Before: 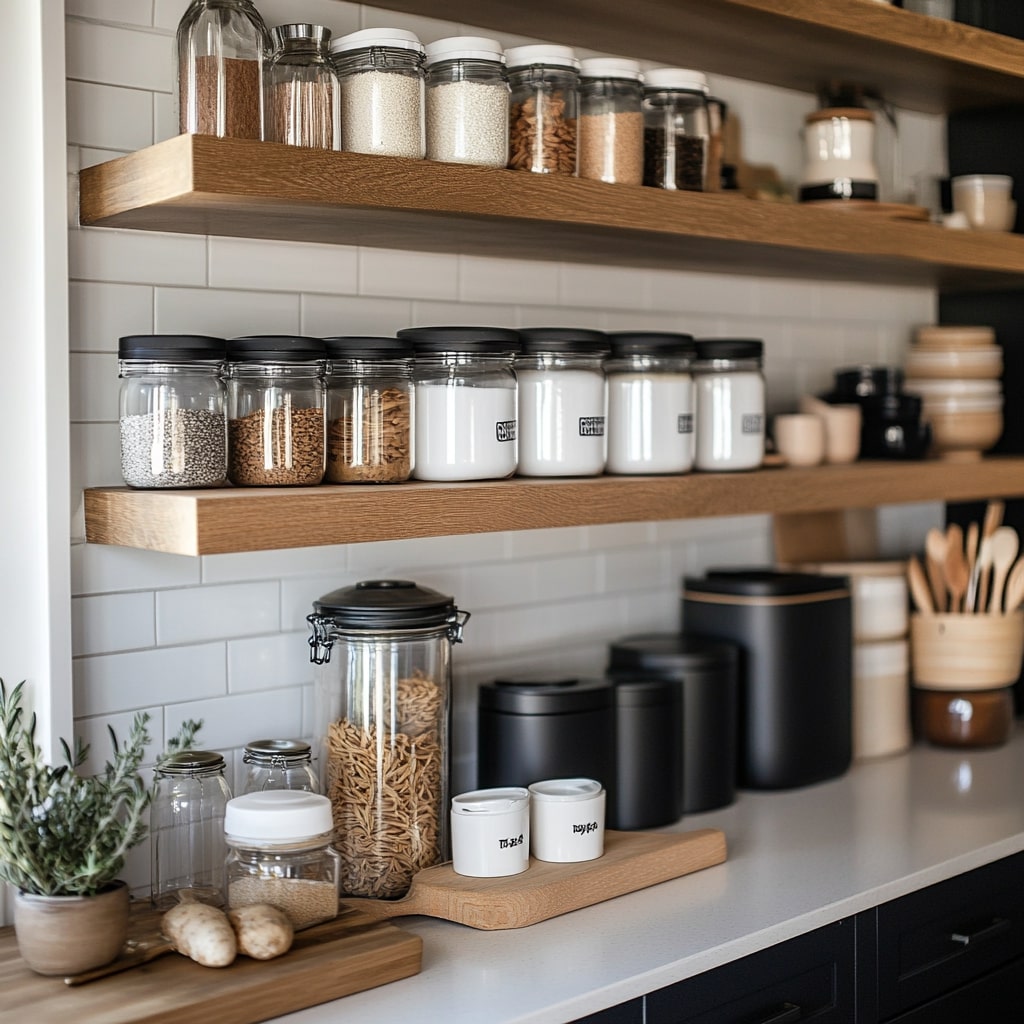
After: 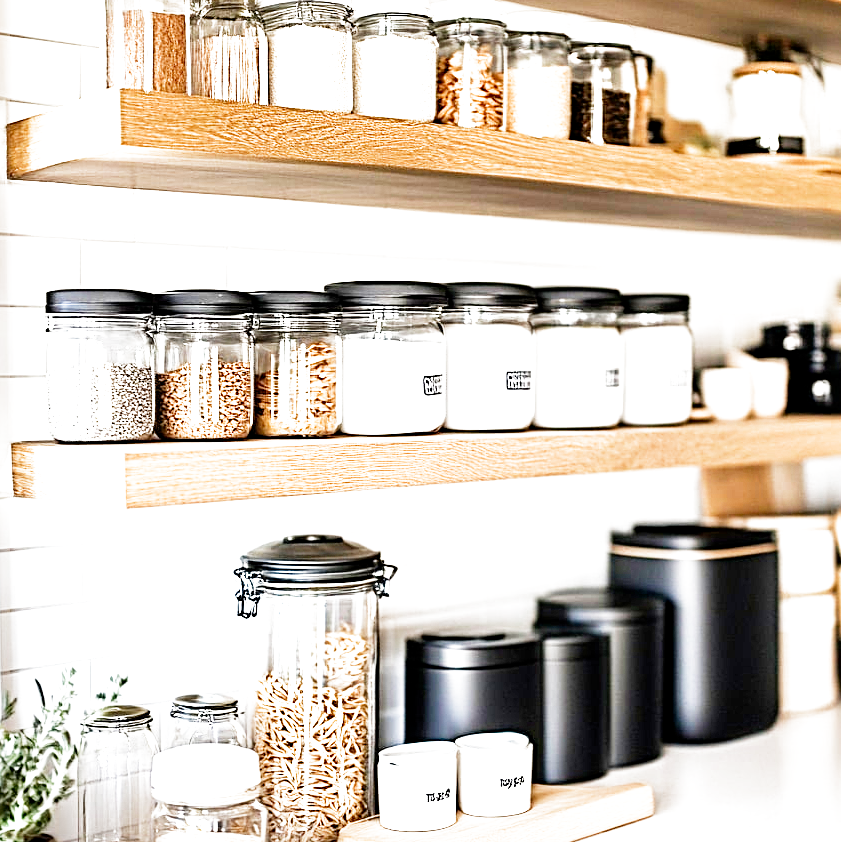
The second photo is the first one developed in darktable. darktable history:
crop and rotate: left 7.196%, top 4.574%, right 10.605%, bottom 13.178%
sharpen: radius 4
filmic rgb: middle gray luminance 10%, black relative exposure -8.61 EV, white relative exposure 3.3 EV, threshold 6 EV, target black luminance 0%, hardness 5.2, latitude 44.69%, contrast 1.302, highlights saturation mix 5%, shadows ↔ highlights balance 24.64%, add noise in highlights 0, preserve chrominance no, color science v3 (2019), use custom middle-gray values true, iterations of high-quality reconstruction 0, contrast in highlights soft, enable highlight reconstruction true
exposure: black level correction 0.001, exposure 1.646 EV, compensate exposure bias true, compensate highlight preservation false
